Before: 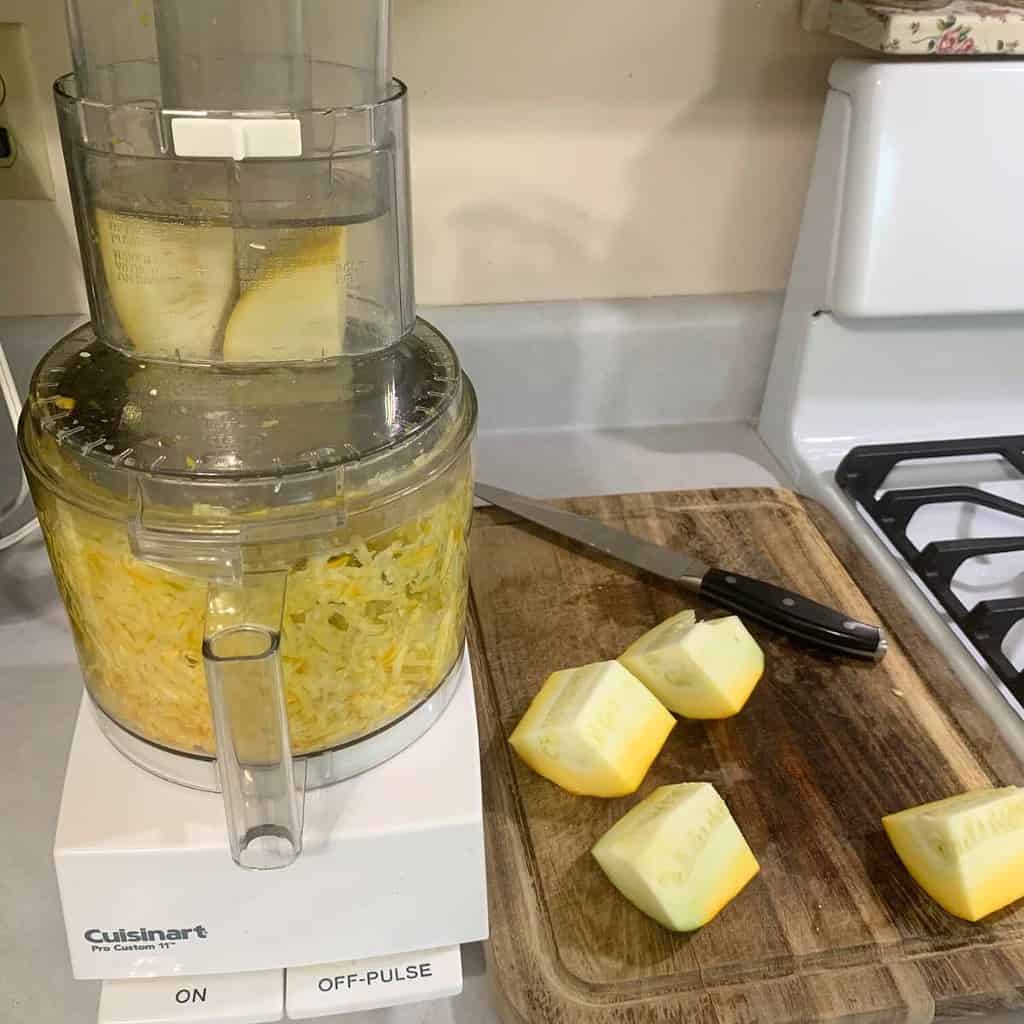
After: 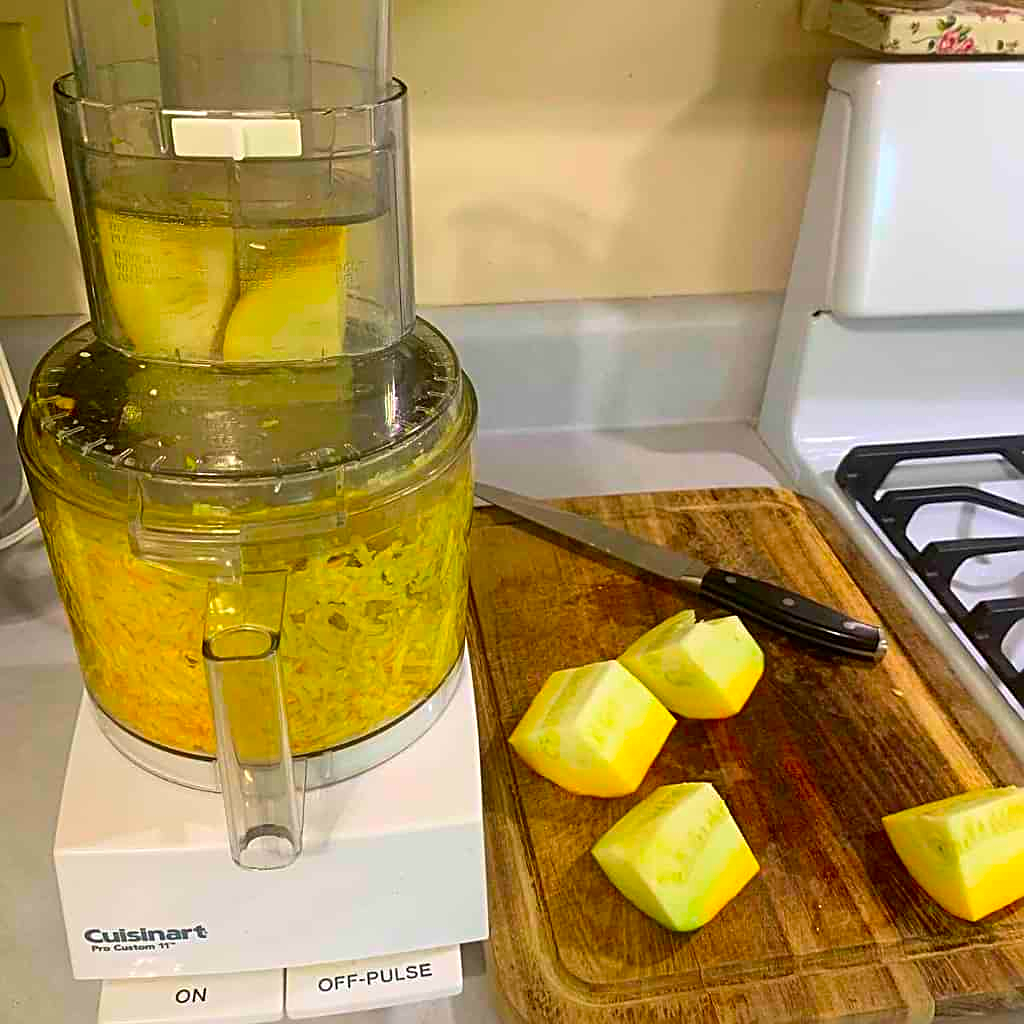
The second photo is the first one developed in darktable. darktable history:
color correction: saturation 2.15
sharpen: radius 2.767
